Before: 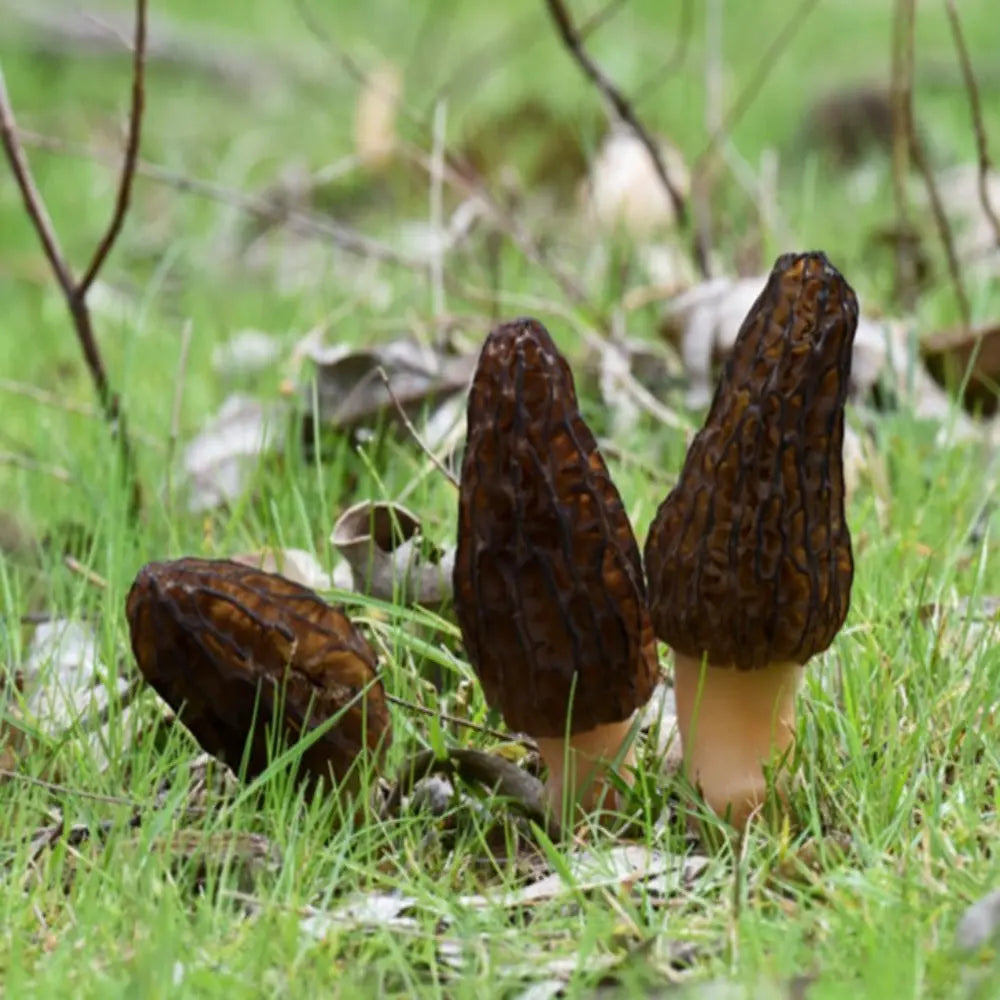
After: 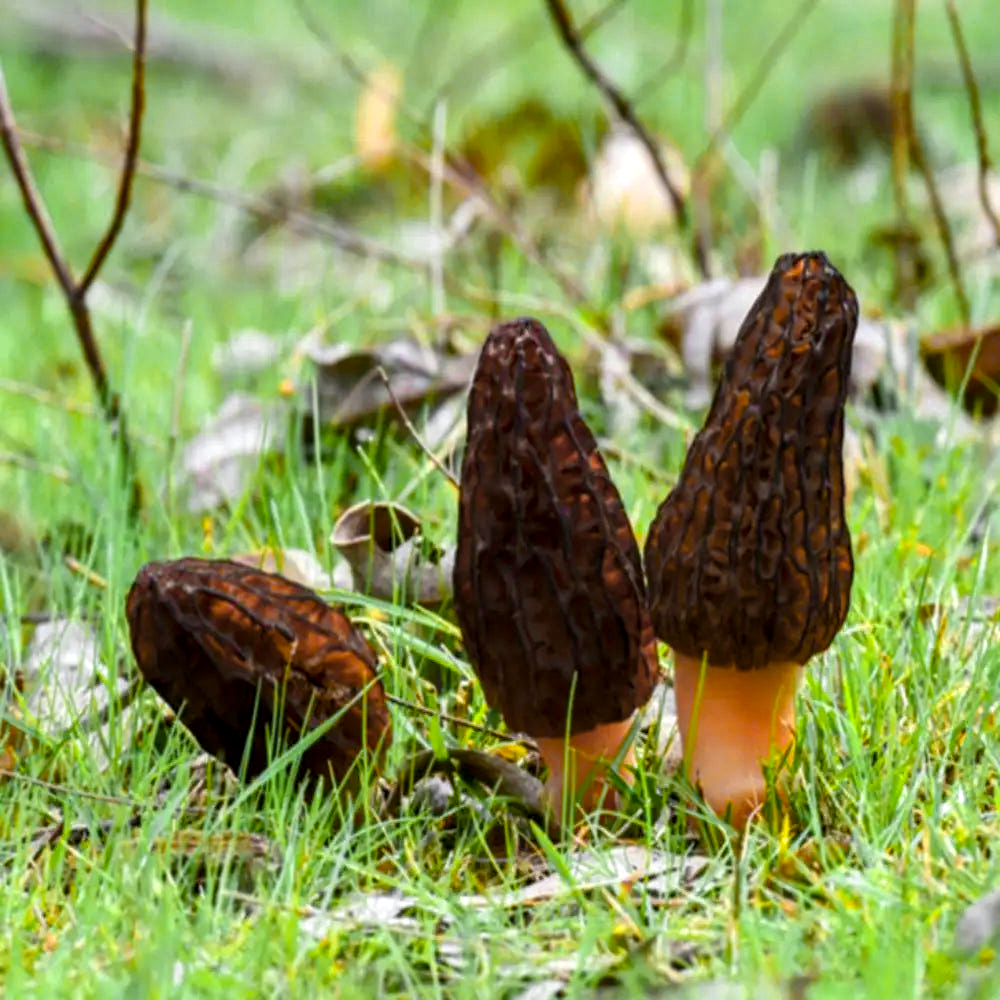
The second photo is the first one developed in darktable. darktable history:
local contrast: detail 130%
color zones: curves: ch0 [(0.257, 0.558) (0.75, 0.565)]; ch1 [(0.004, 0.857) (0.14, 0.416) (0.257, 0.695) (0.442, 0.032) (0.736, 0.266) (0.891, 0.741)]; ch2 [(0, 0.623) (0.112, 0.436) (0.271, 0.474) (0.516, 0.64) (0.743, 0.286)]
color balance rgb: perceptual saturation grading › global saturation 30%, global vibrance 10%
